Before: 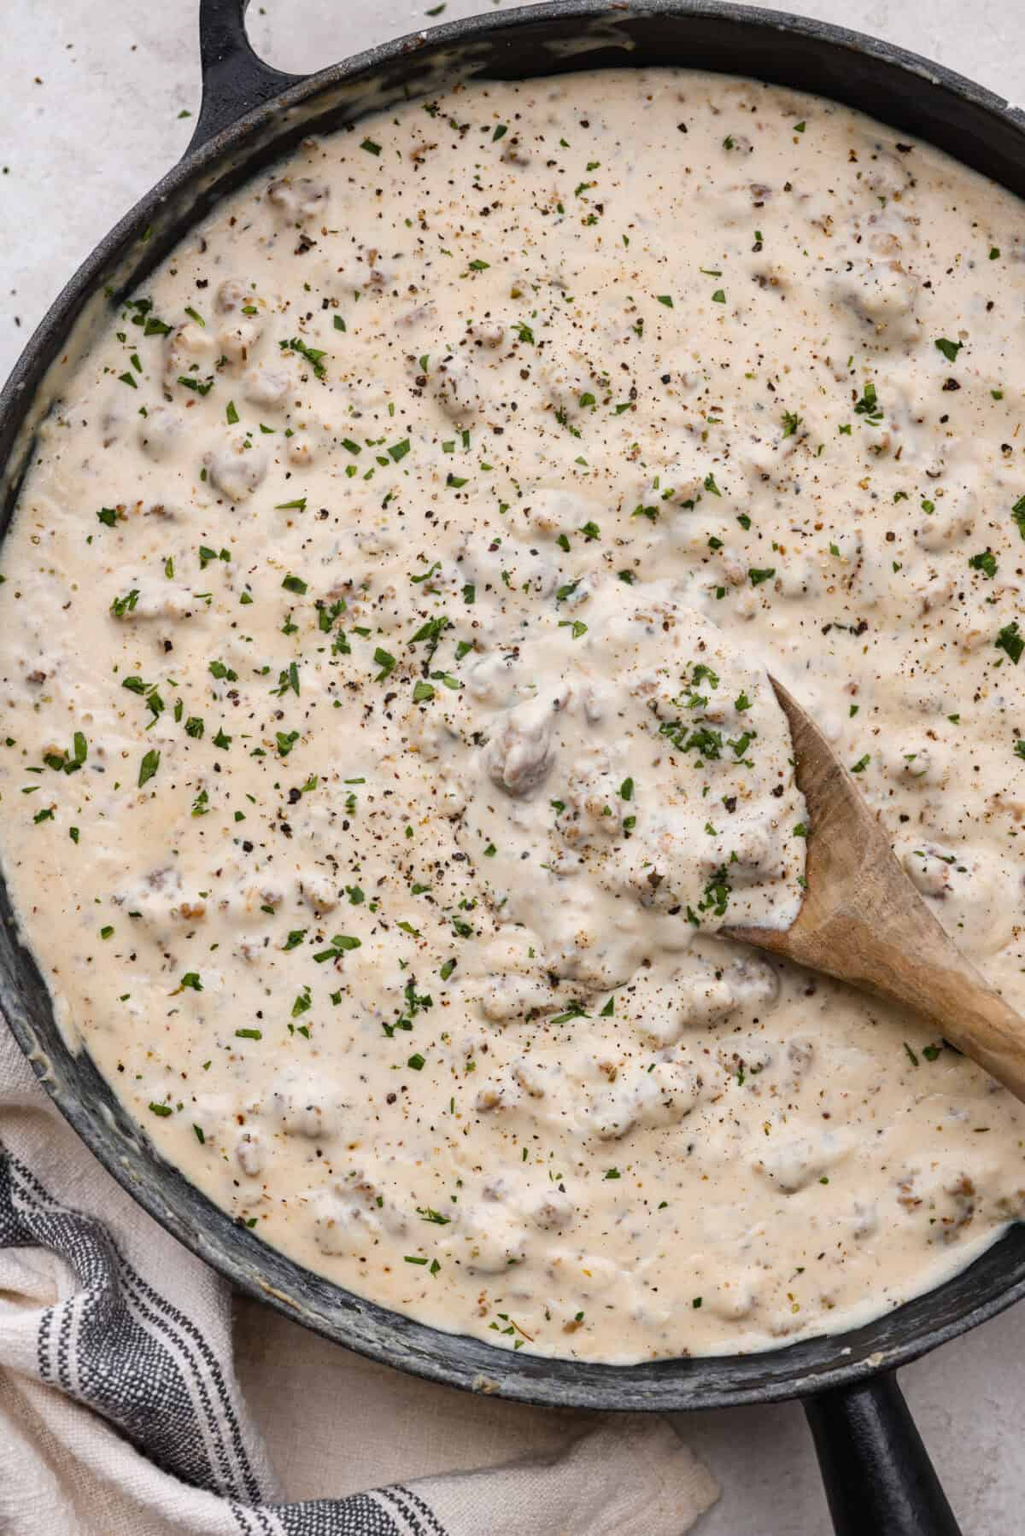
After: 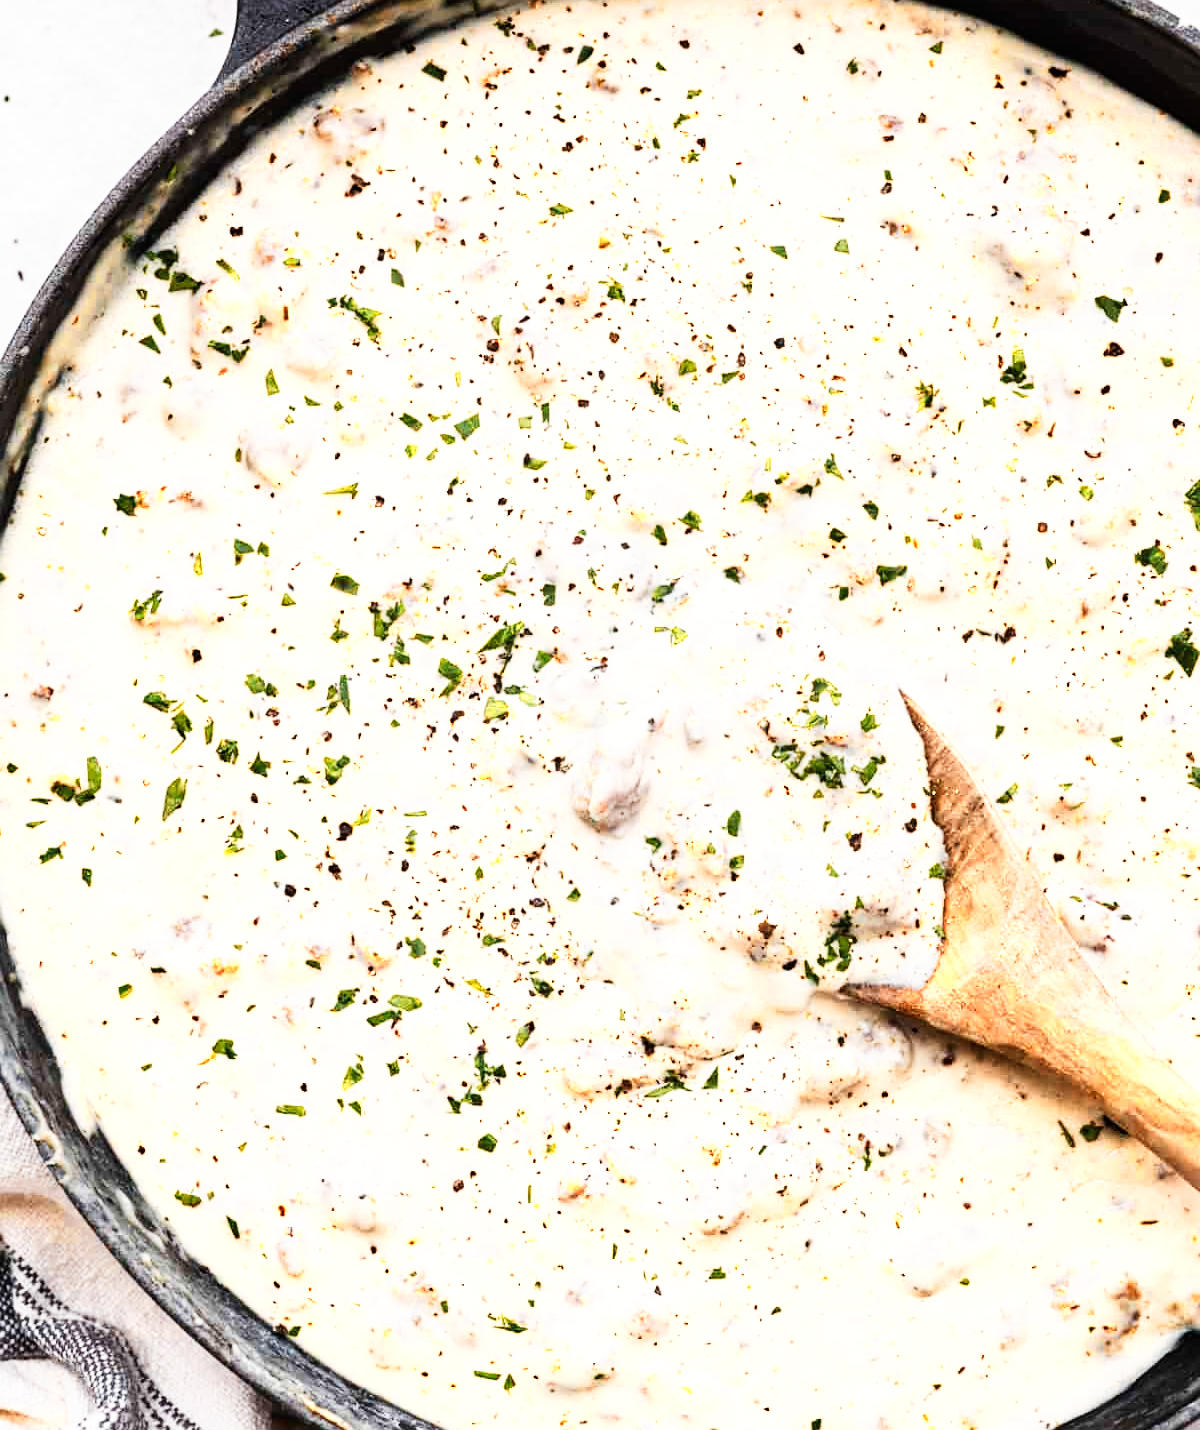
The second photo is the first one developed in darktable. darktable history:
sharpen: amount 0.205
color zones: curves: ch0 [(0.018, 0.548) (0.197, 0.654) (0.425, 0.447) (0.605, 0.658) (0.732, 0.579)]; ch1 [(0.105, 0.531) (0.224, 0.531) (0.386, 0.39) (0.618, 0.456) (0.732, 0.456) (0.956, 0.421)]; ch2 [(0.039, 0.583) (0.215, 0.465) (0.399, 0.544) (0.465, 0.548) (0.614, 0.447) (0.724, 0.43) (0.882, 0.623) (0.956, 0.632)]
crop and rotate: top 5.664%, bottom 14.8%
base curve: curves: ch0 [(0, 0) (0.007, 0.004) (0.027, 0.03) (0.046, 0.07) (0.207, 0.54) (0.442, 0.872) (0.673, 0.972) (1, 1)], preserve colors none
